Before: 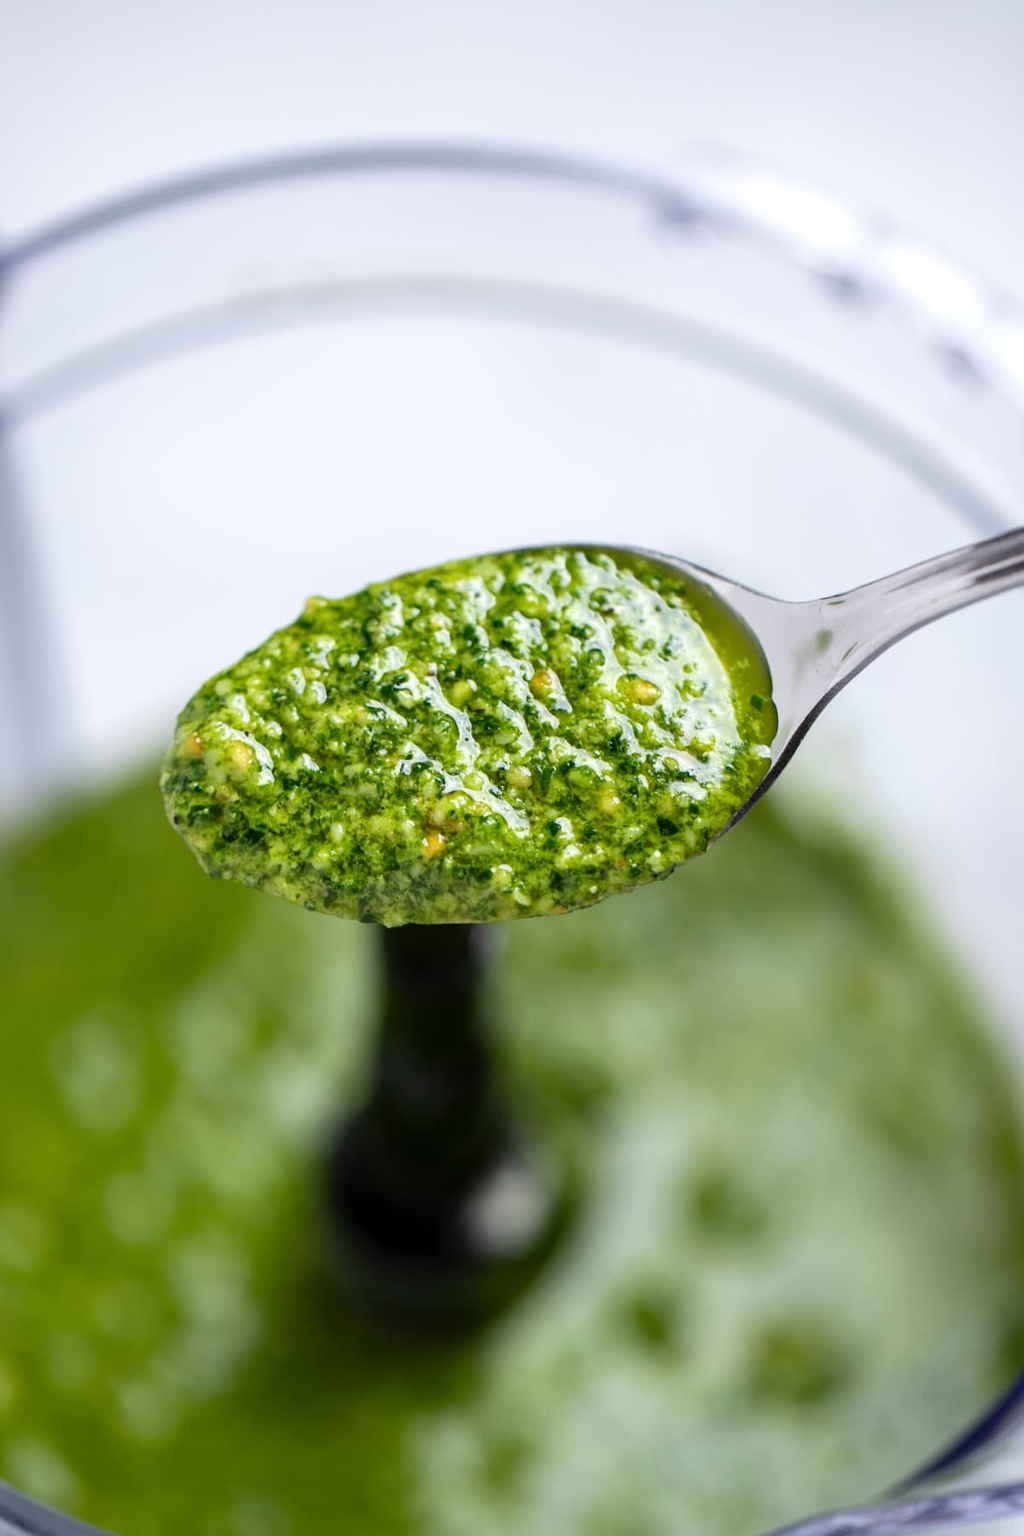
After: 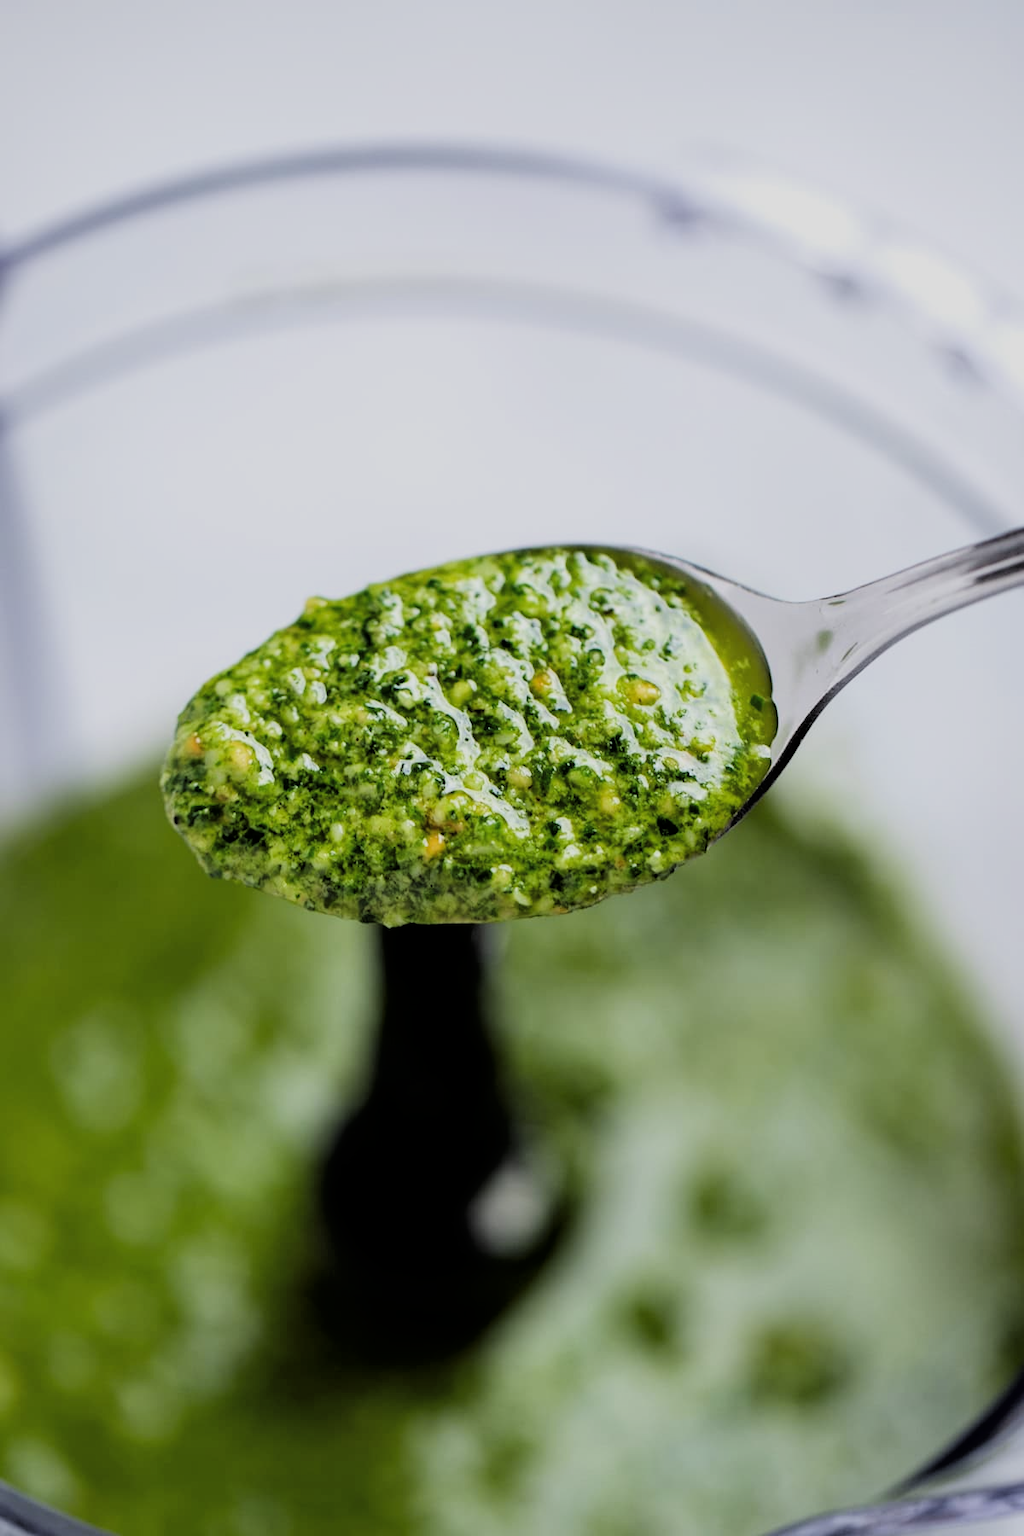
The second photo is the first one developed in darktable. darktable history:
filmic rgb: black relative exposure -7.65 EV, white relative exposure 4.56 EV, hardness 3.61
tone curve: curves: ch0 [(0, 0) (0.003, 0) (0.011, 0.001) (0.025, 0.003) (0.044, 0.006) (0.069, 0.009) (0.1, 0.013) (0.136, 0.032) (0.177, 0.067) (0.224, 0.121) (0.277, 0.185) (0.335, 0.255) (0.399, 0.333) (0.468, 0.417) (0.543, 0.508) (0.623, 0.606) (0.709, 0.71) (0.801, 0.819) (0.898, 0.926) (1, 1)], color space Lab, linked channels, preserve colors none
